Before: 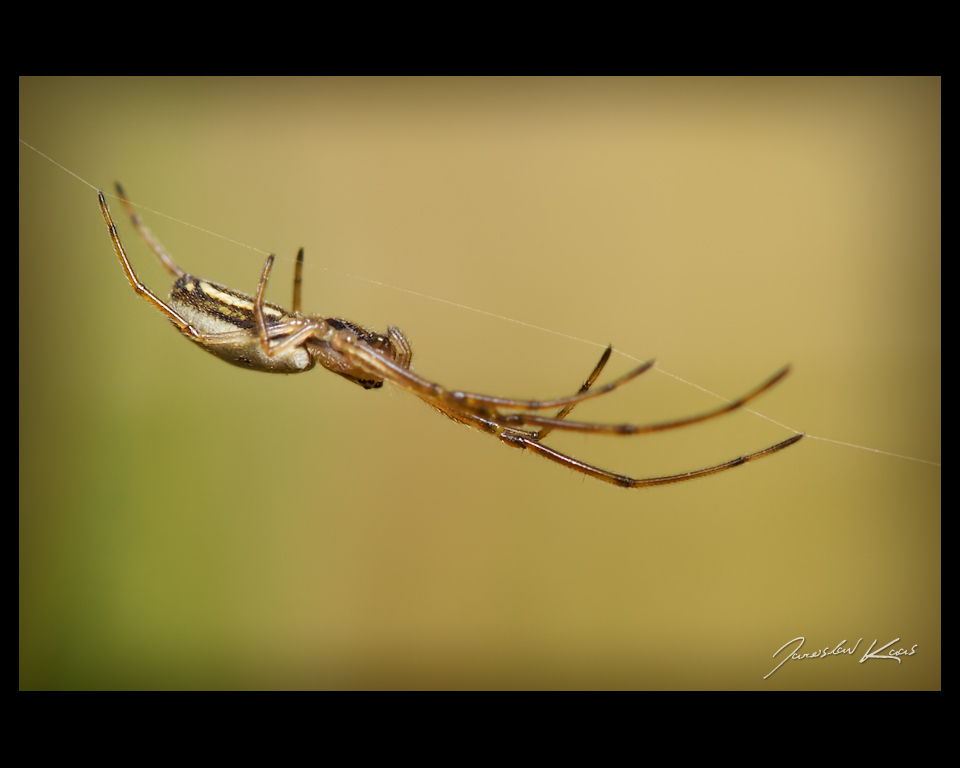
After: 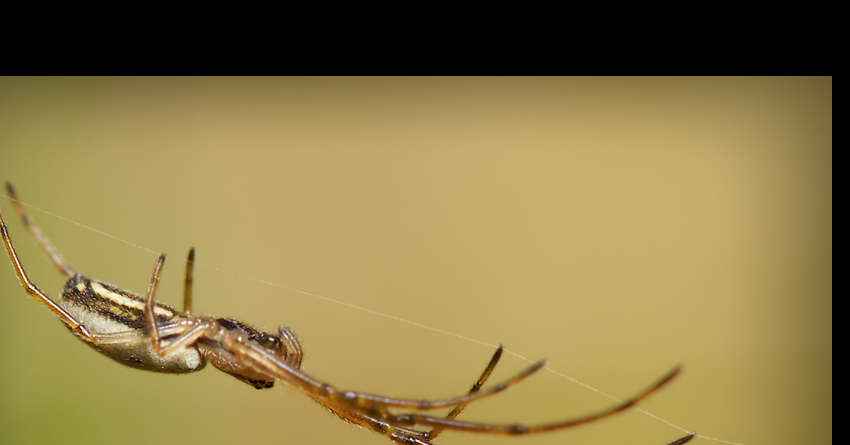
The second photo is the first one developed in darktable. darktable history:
crop and rotate: left 11.375%, bottom 42.01%
